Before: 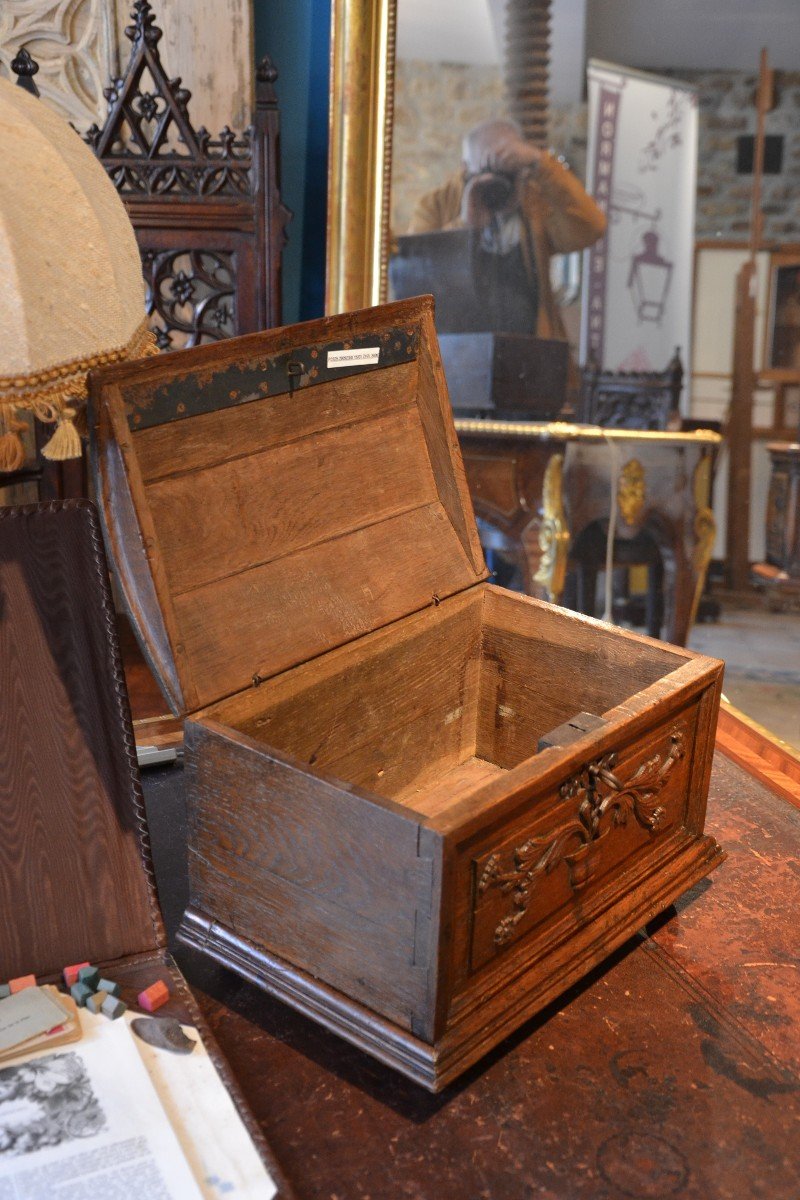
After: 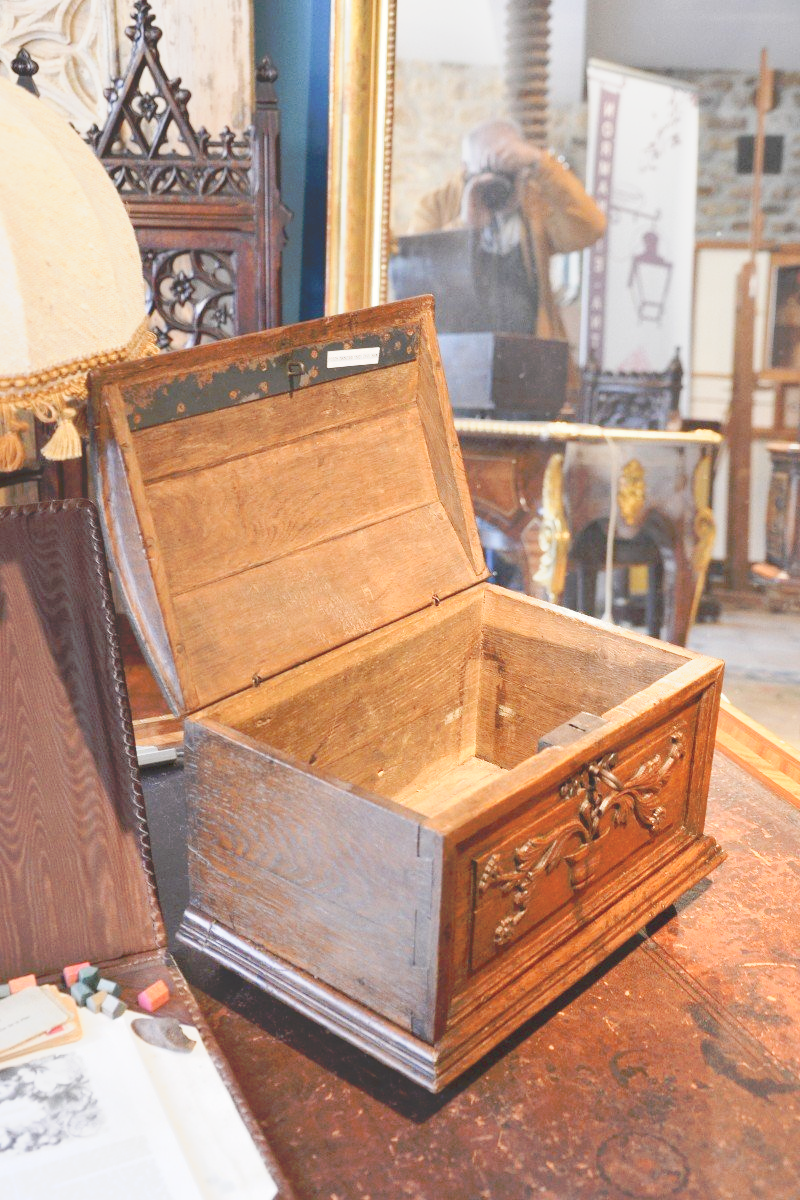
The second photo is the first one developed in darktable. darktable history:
tone curve: curves: ch0 [(0, 0) (0.003, 0.195) (0.011, 0.161) (0.025, 0.21) (0.044, 0.24) (0.069, 0.254) (0.1, 0.283) (0.136, 0.347) (0.177, 0.412) (0.224, 0.455) (0.277, 0.531) (0.335, 0.606) (0.399, 0.679) (0.468, 0.748) (0.543, 0.814) (0.623, 0.876) (0.709, 0.927) (0.801, 0.949) (0.898, 0.962) (1, 1)], preserve colors none
